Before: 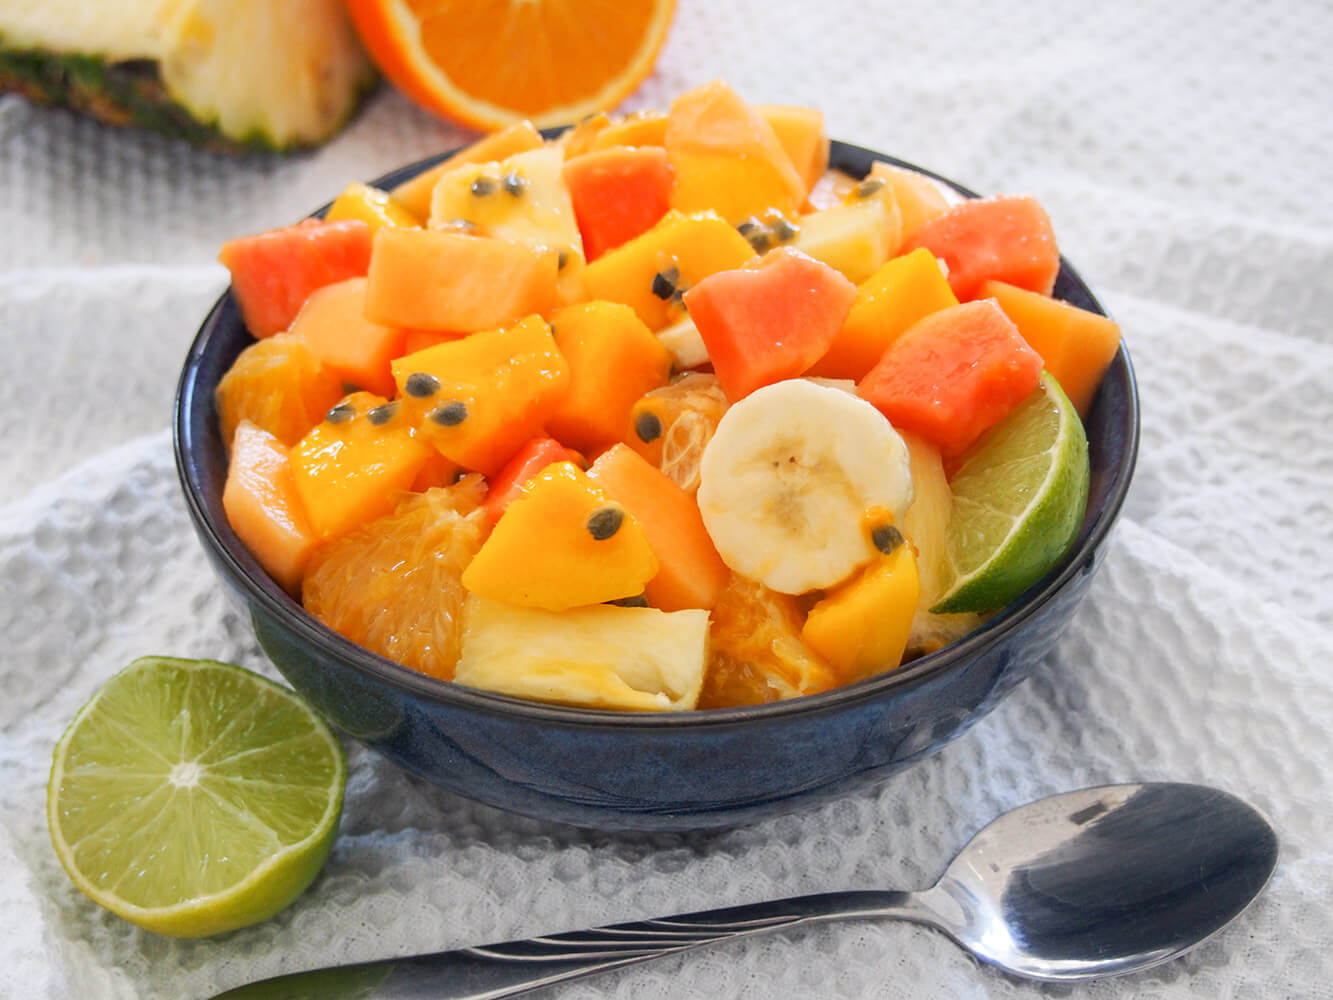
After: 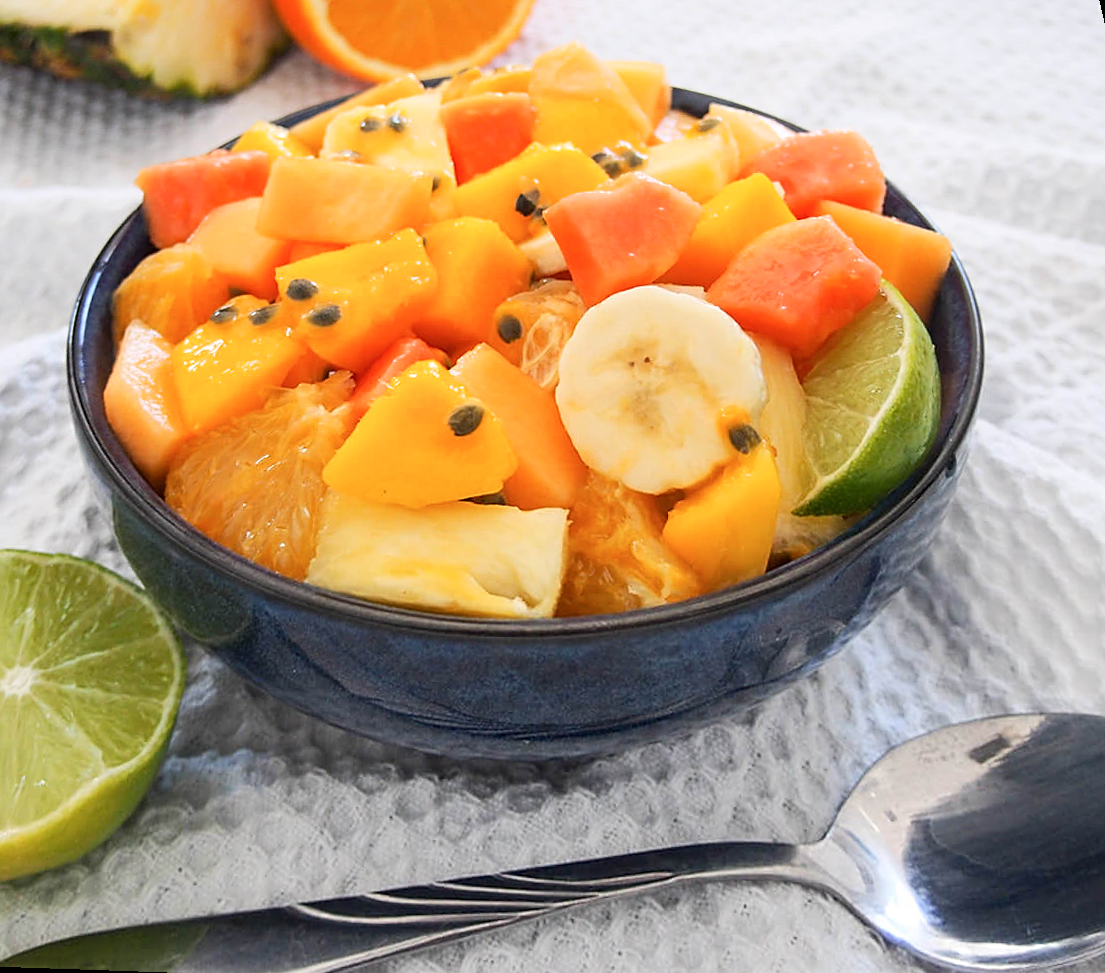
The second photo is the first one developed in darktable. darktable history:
contrast brightness saturation: contrast 0.15, brightness 0.05
rotate and perspective: rotation 0.72°, lens shift (vertical) -0.352, lens shift (horizontal) -0.051, crop left 0.152, crop right 0.859, crop top 0.019, crop bottom 0.964
sharpen: on, module defaults
